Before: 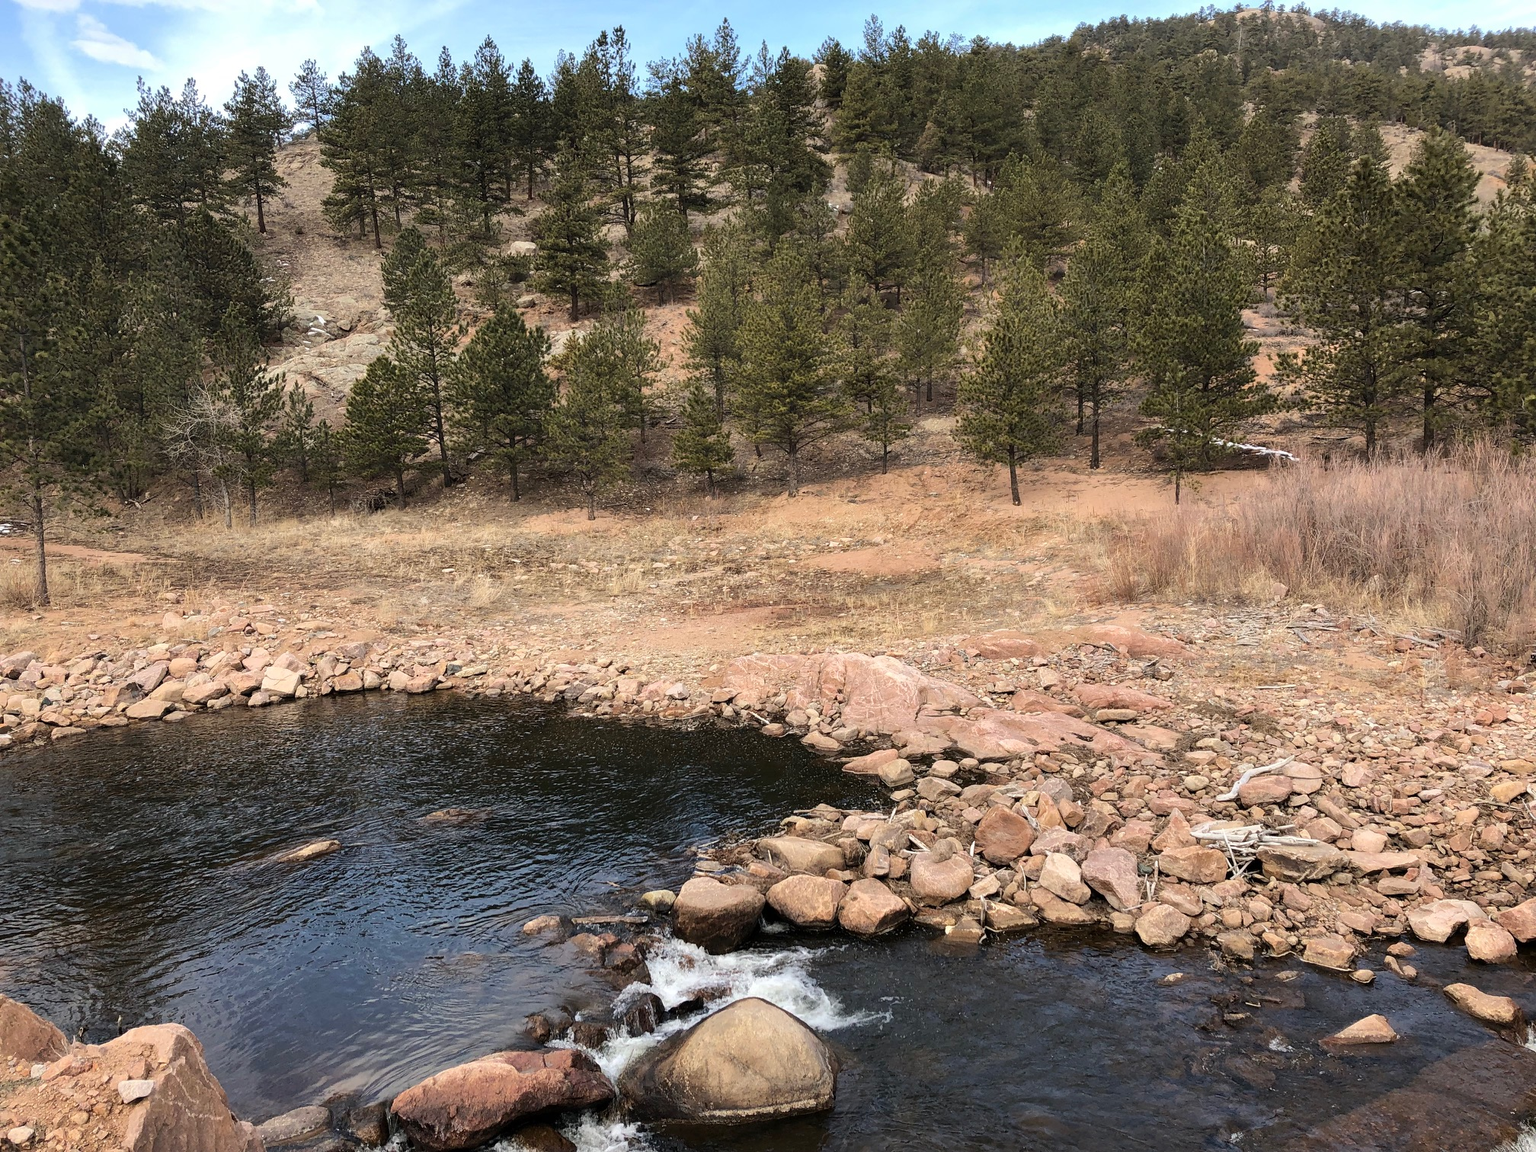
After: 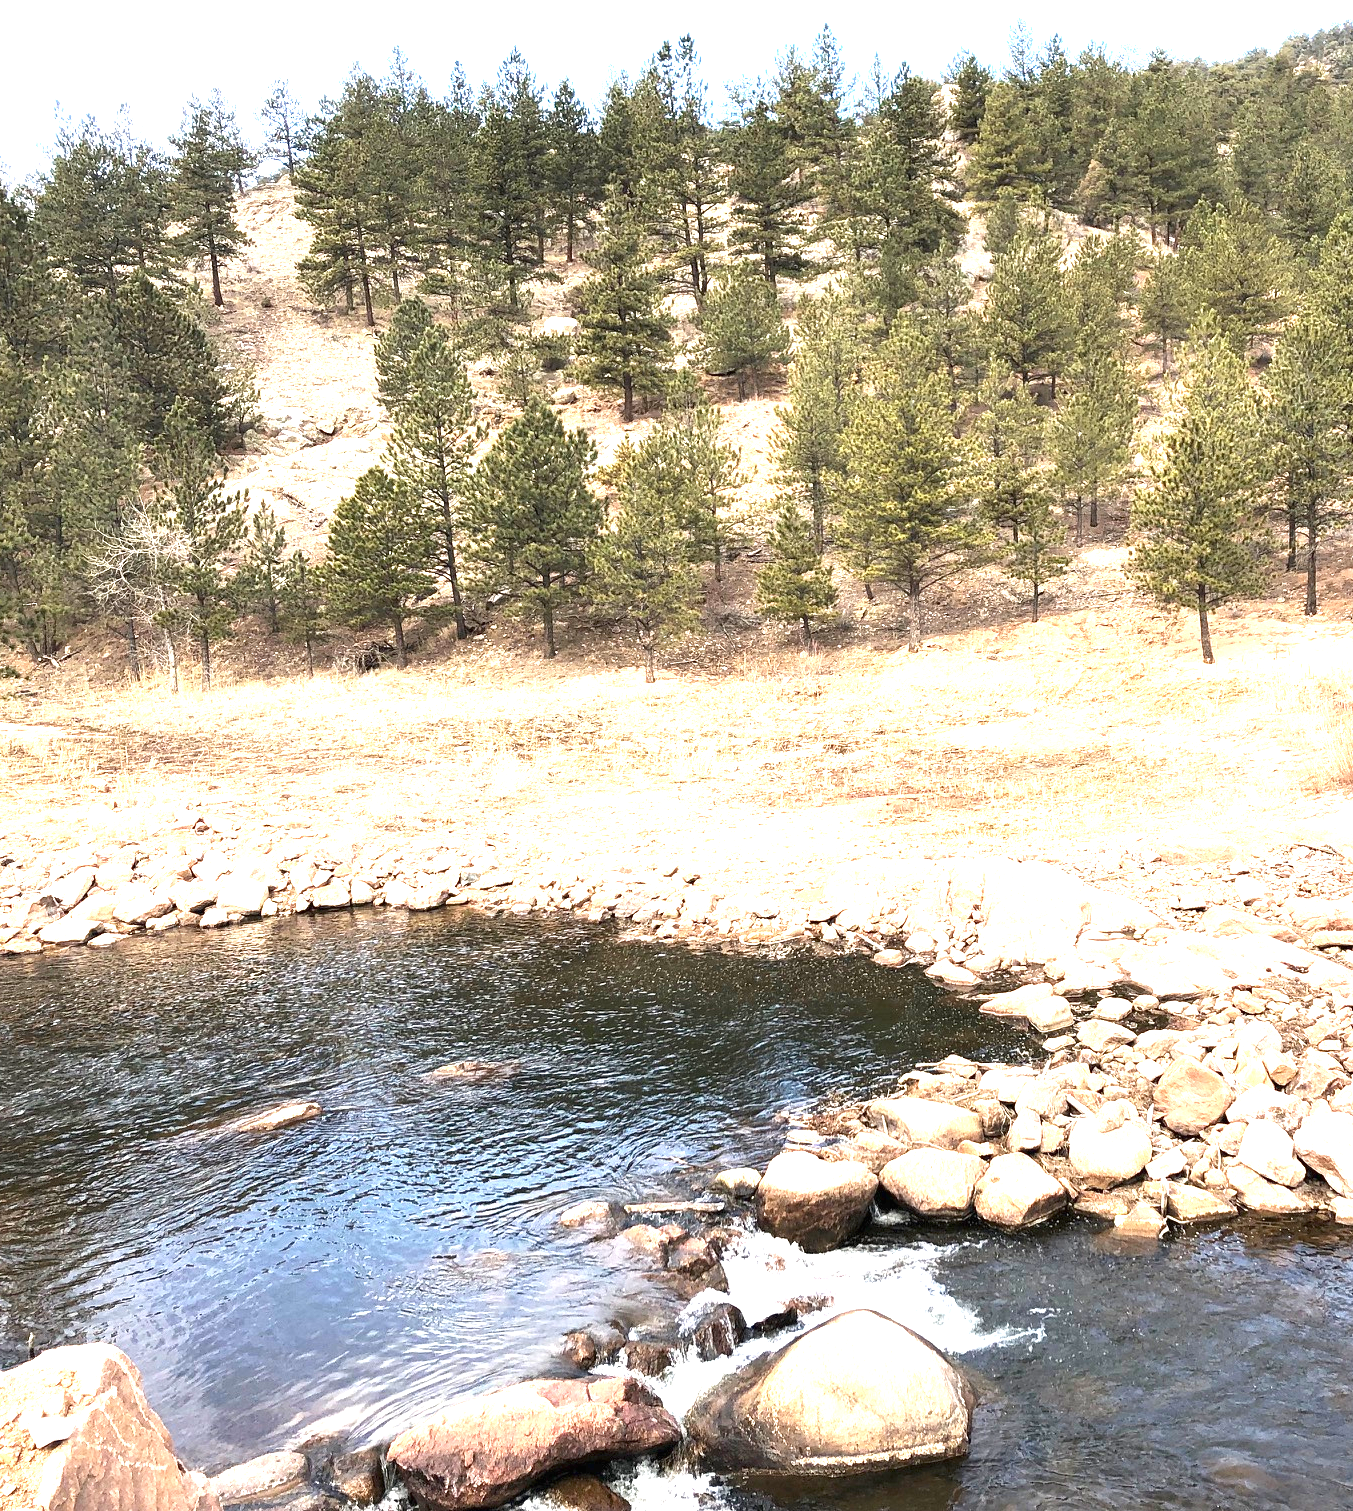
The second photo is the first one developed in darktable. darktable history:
exposure: black level correction 0, exposure 1.992 EV, compensate highlight preservation false
crop and rotate: left 6.265%, right 26.586%
